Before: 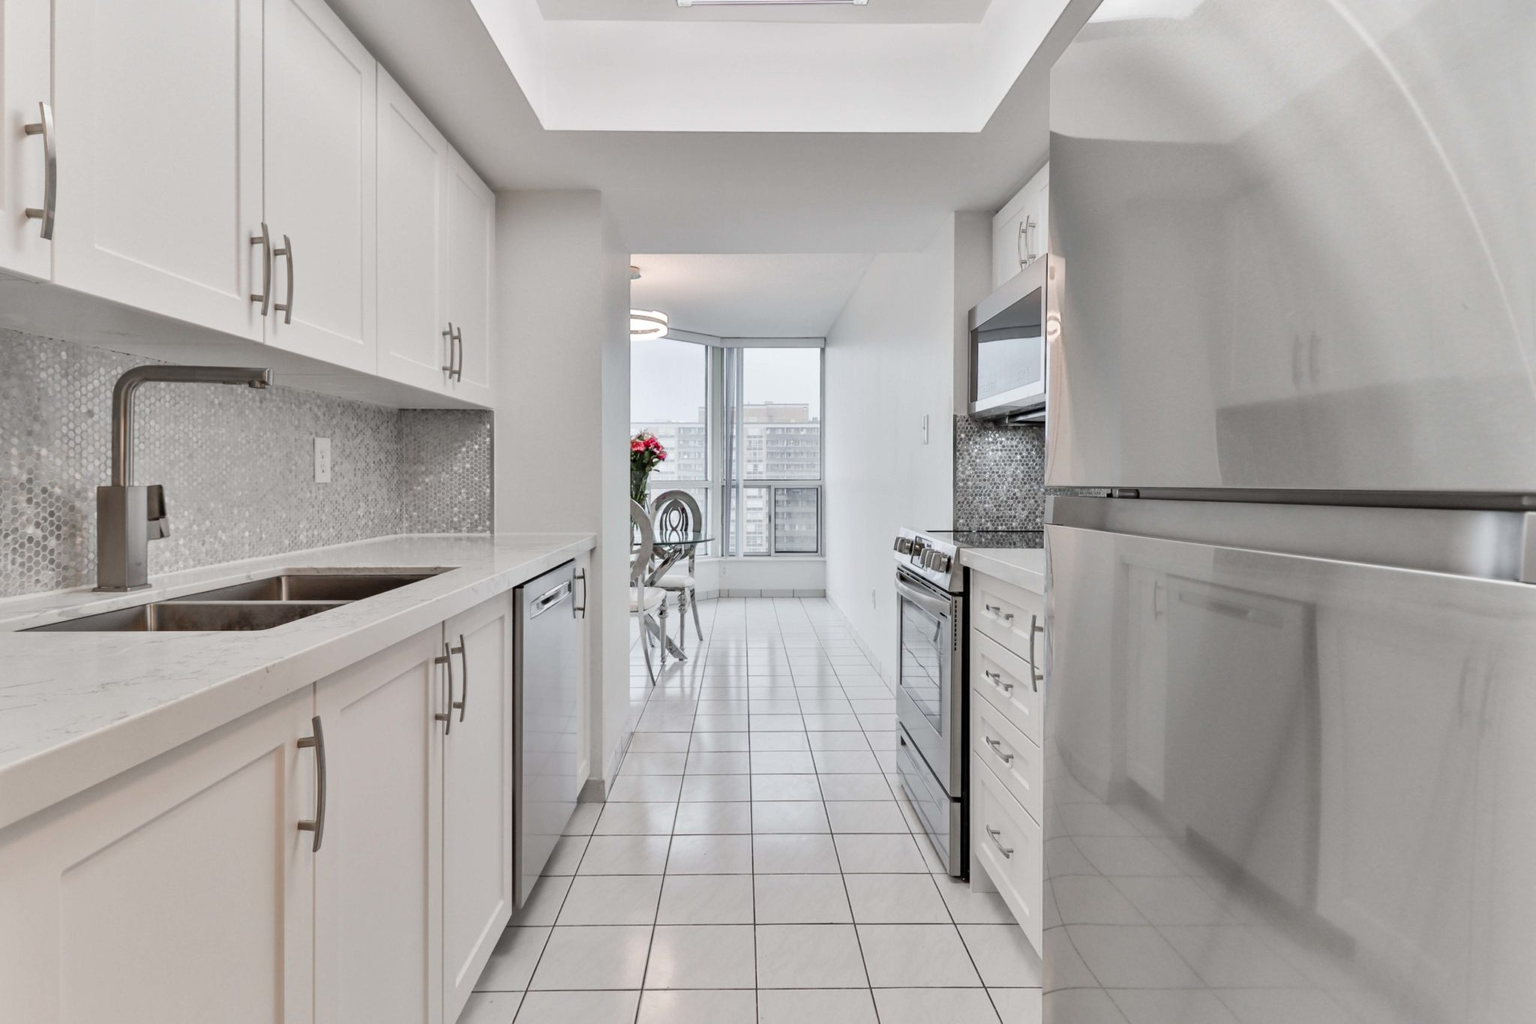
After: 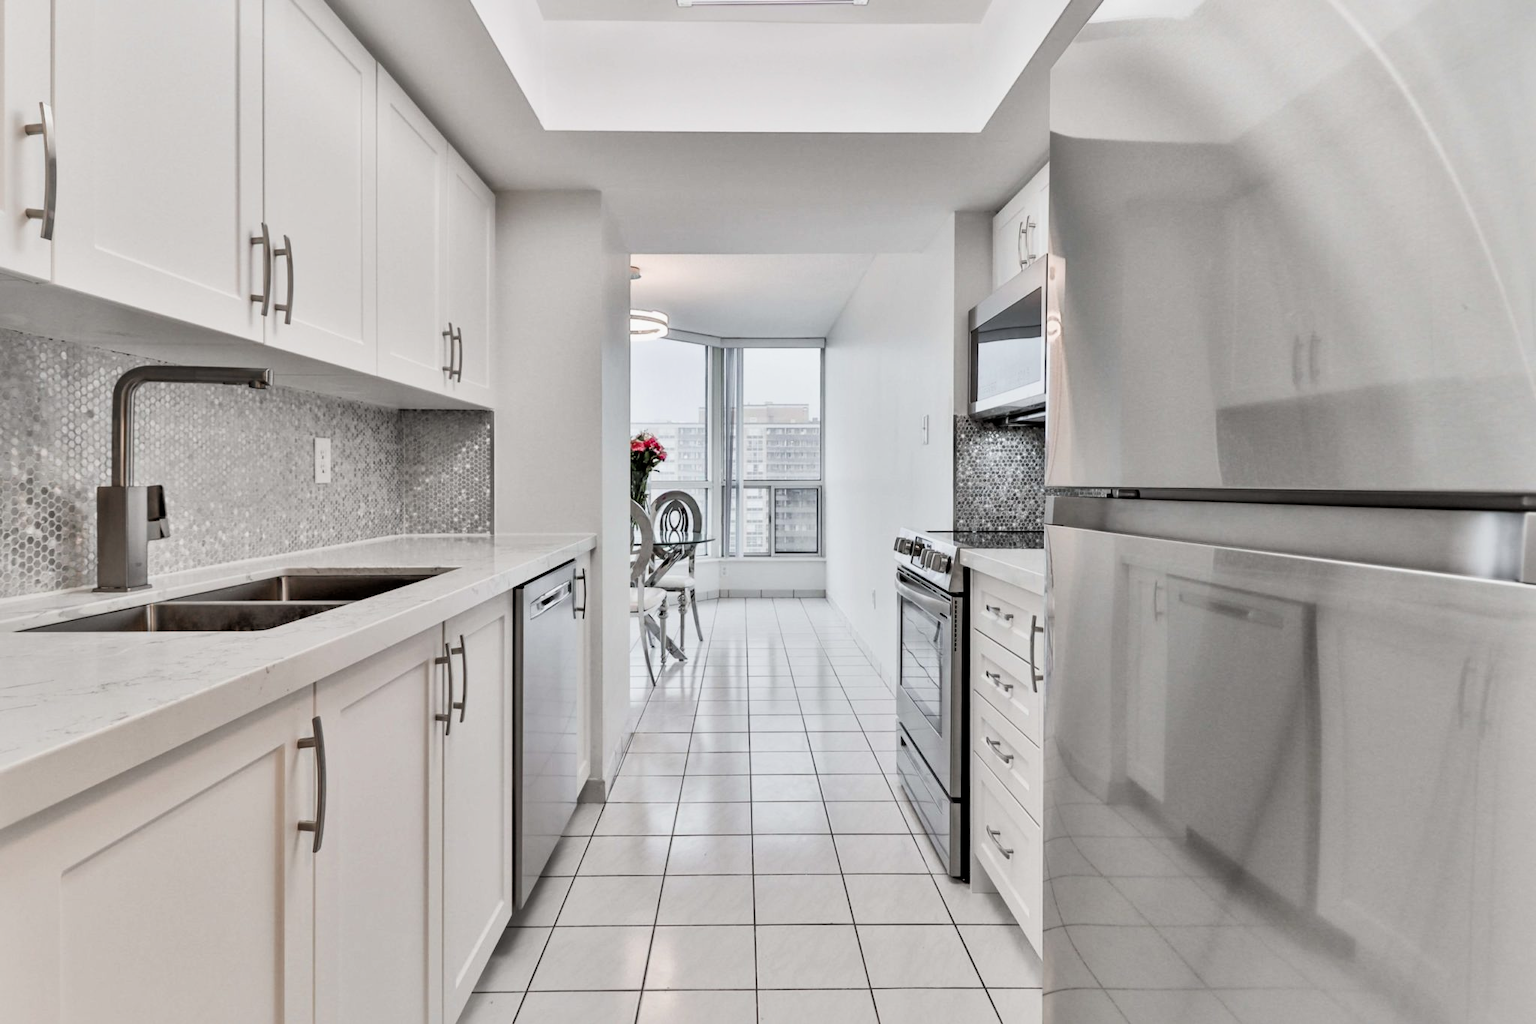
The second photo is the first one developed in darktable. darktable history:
local contrast: mode bilateral grid, contrast 20, coarseness 51, detail 140%, midtone range 0.2
filmic rgb: middle gray luminance 12.69%, black relative exposure -10.19 EV, white relative exposure 3.47 EV, target black luminance 0%, hardness 5.73, latitude 45.13%, contrast 1.23, highlights saturation mix 6.26%, shadows ↔ highlights balance 27.46%
